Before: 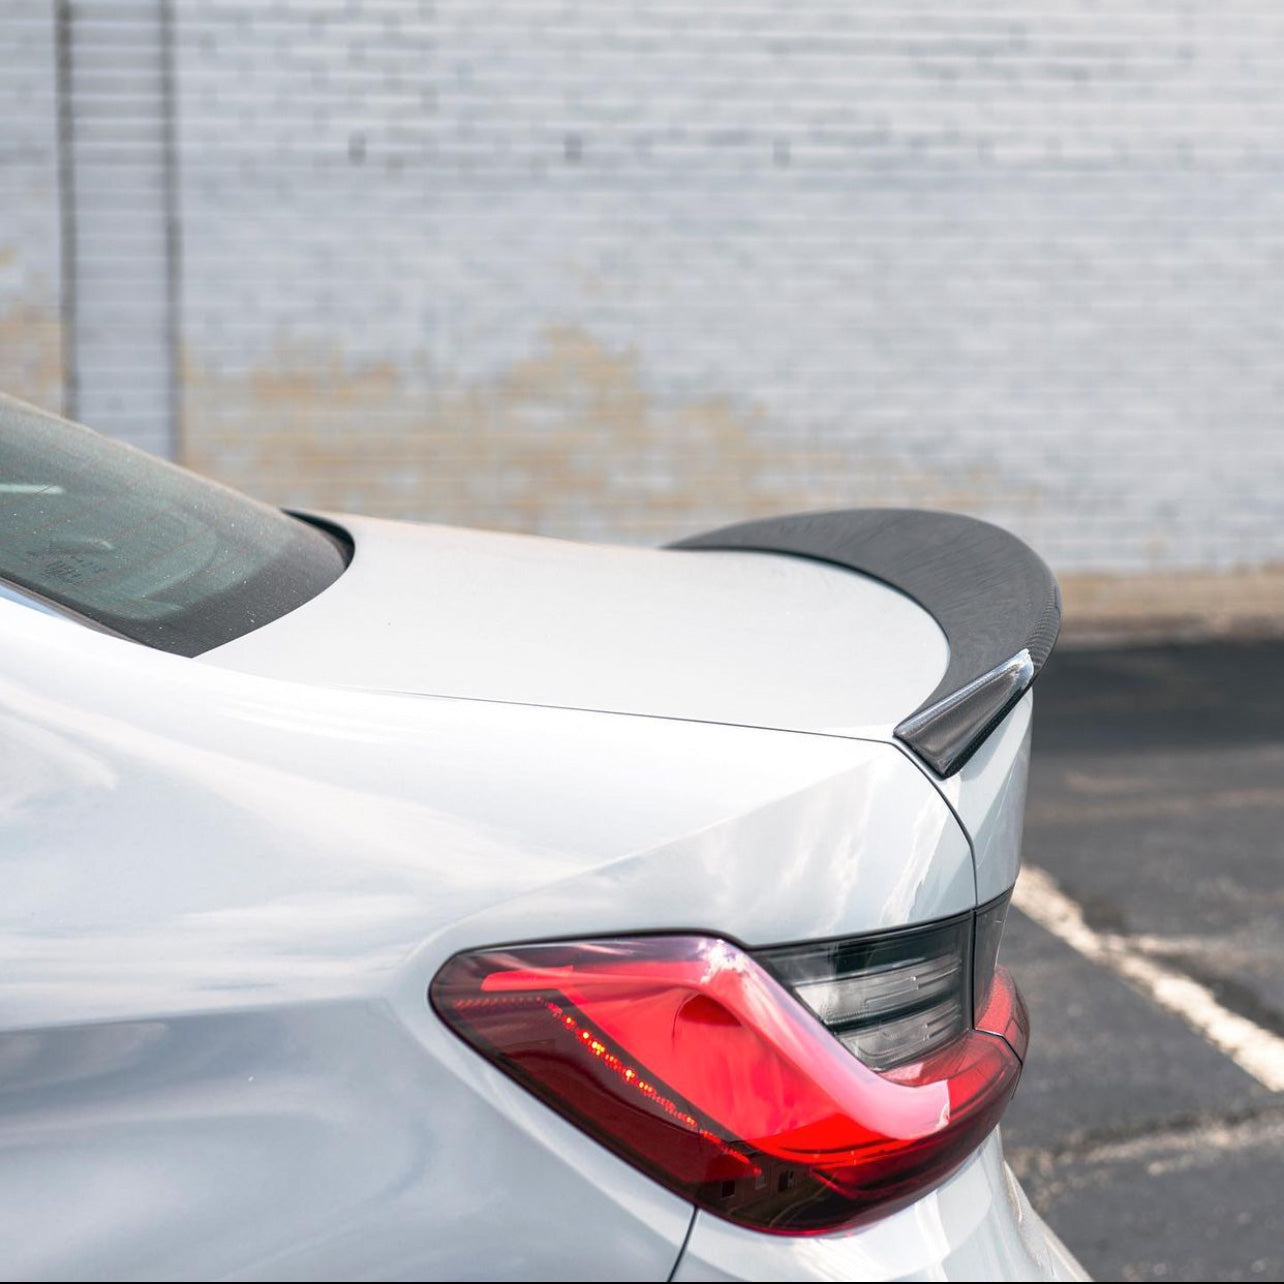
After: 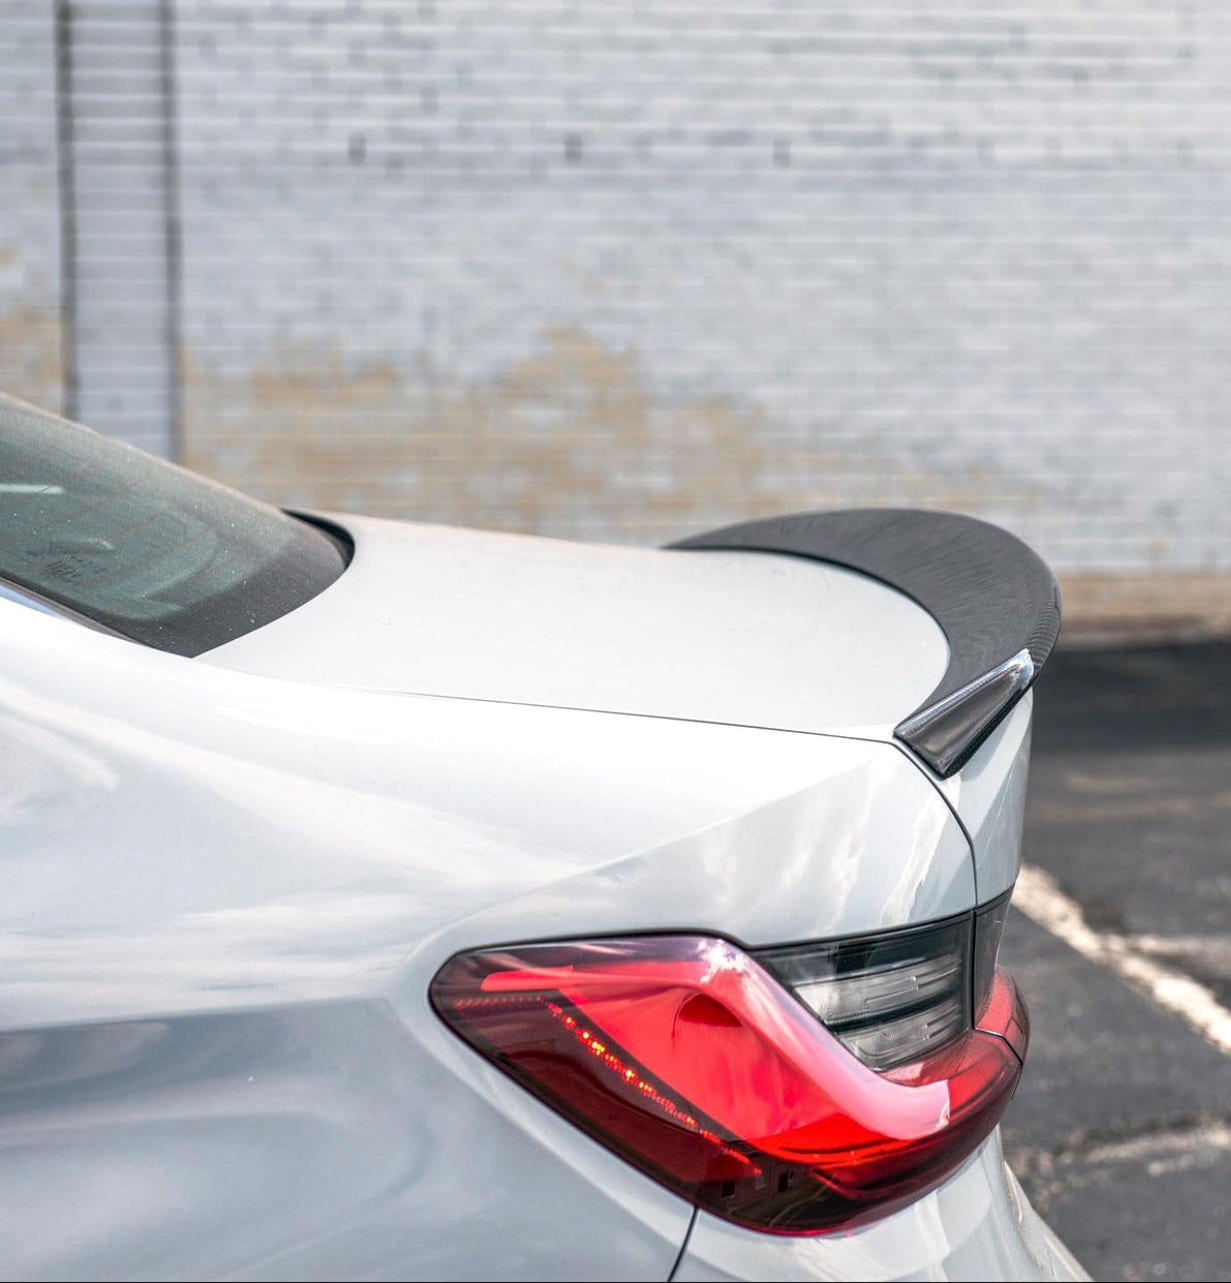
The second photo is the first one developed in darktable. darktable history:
crop: right 4.126%, bottom 0.031%
local contrast: detail 130%
